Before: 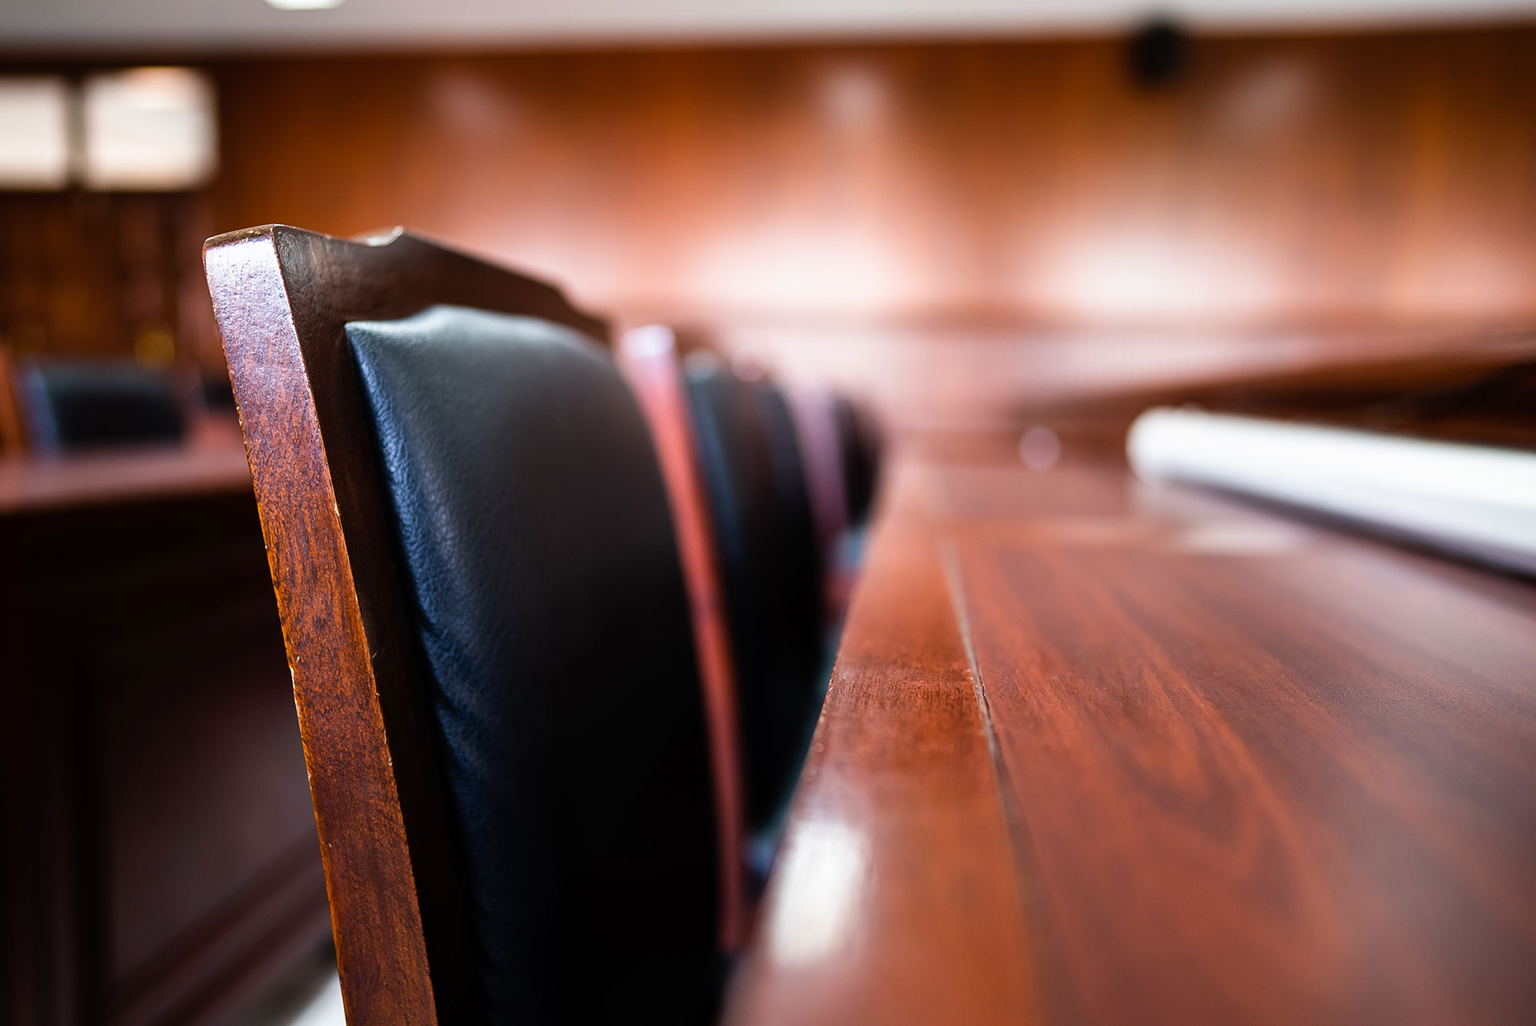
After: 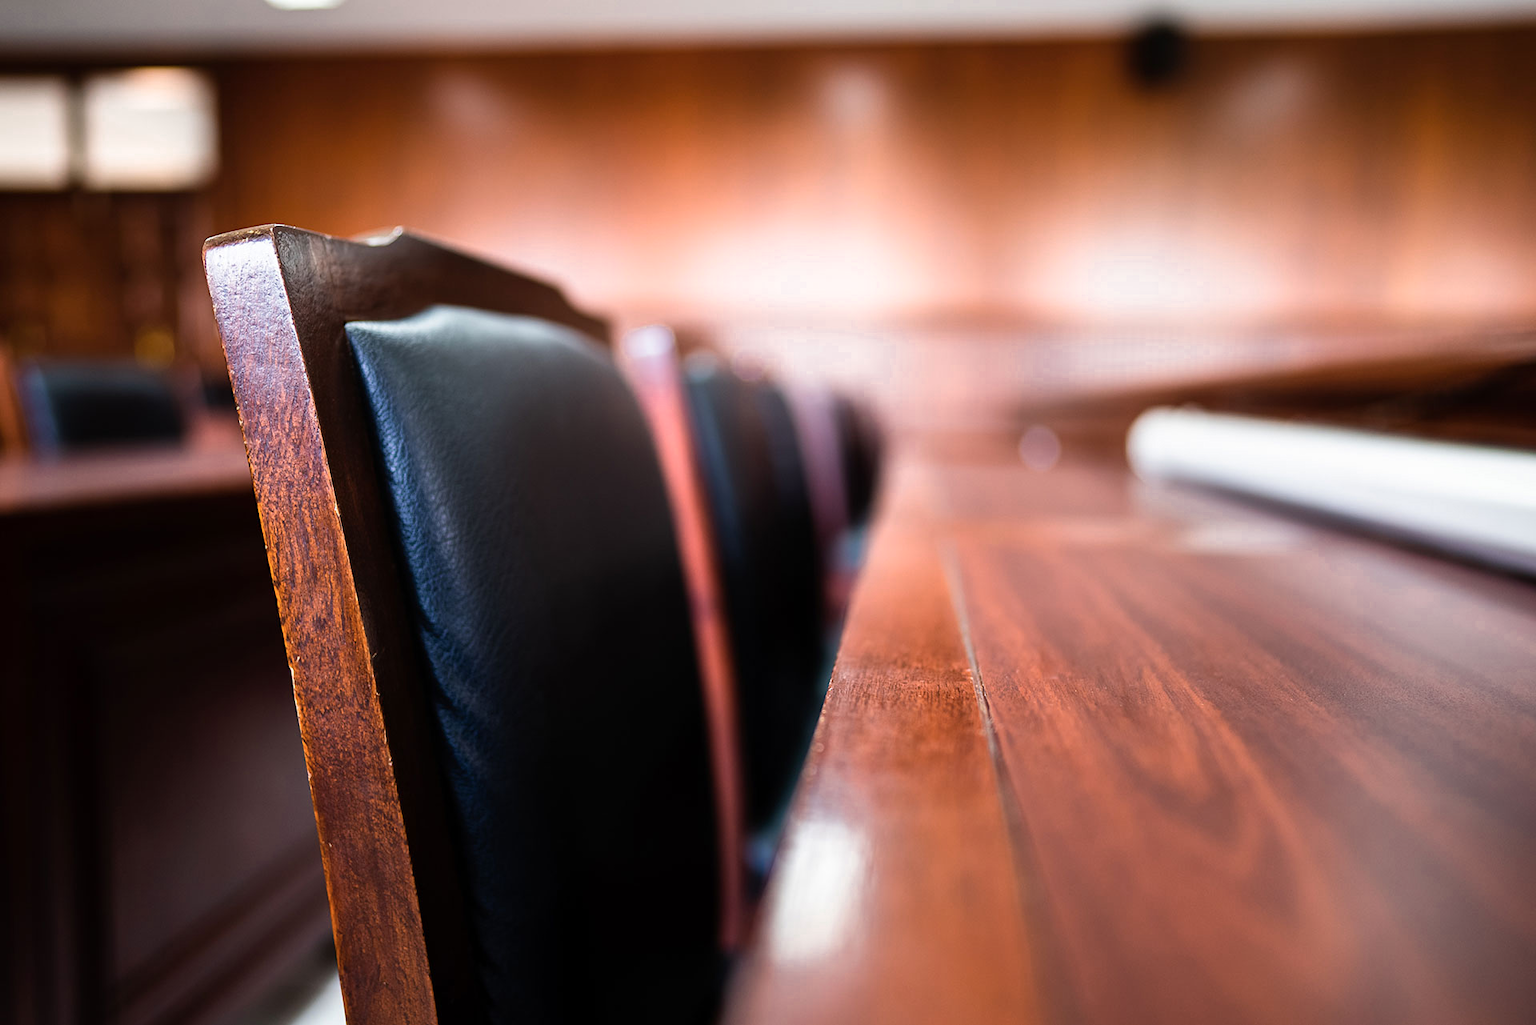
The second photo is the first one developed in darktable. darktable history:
color zones: curves: ch0 [(0, 0.465) (0.092, 0.596) (0.289, 0.464) (0.429, 0.453) (0.571, 0.464) (0.714, 0.455) (0.857, 0.462) (1, 0.465)]
